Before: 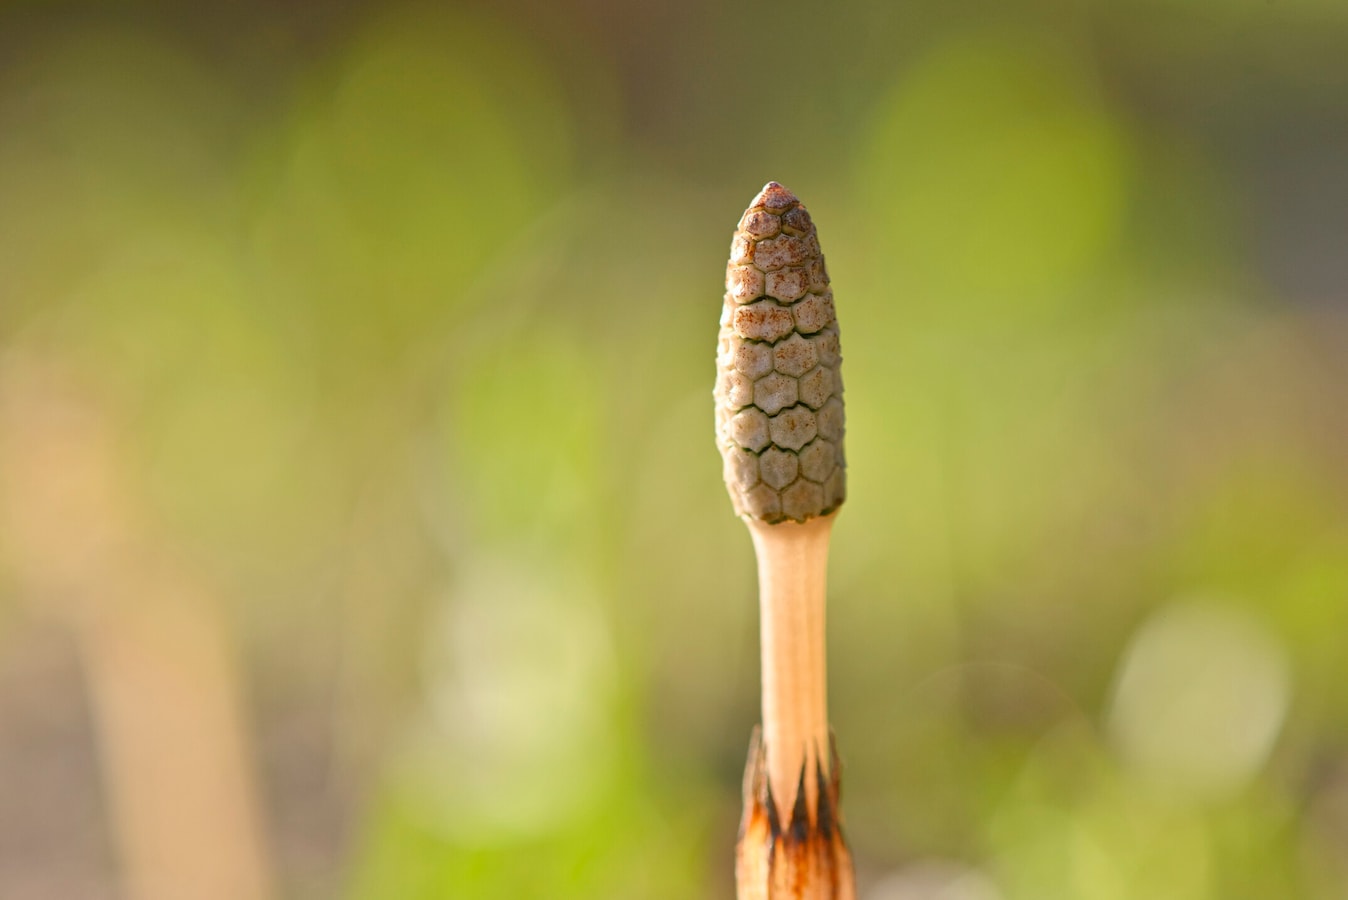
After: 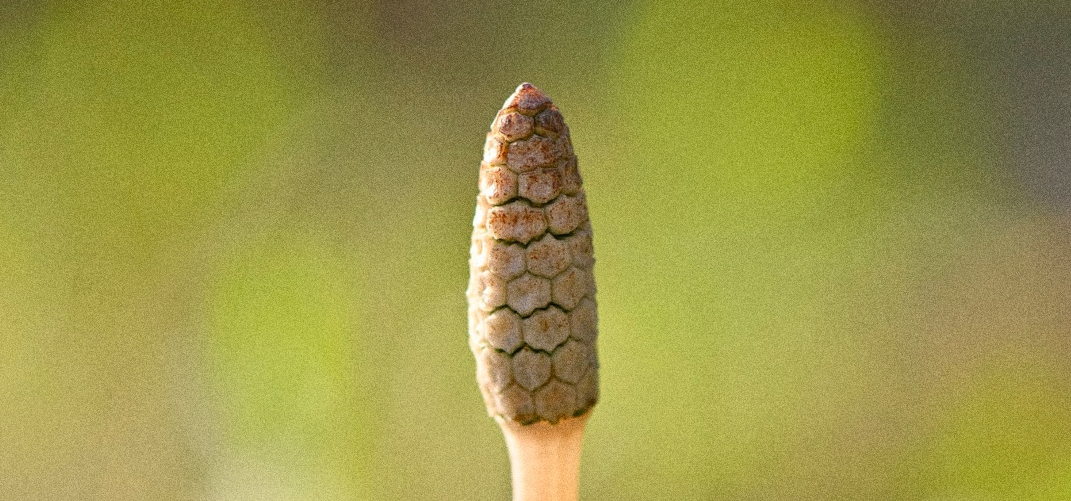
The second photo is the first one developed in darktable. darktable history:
exposure: compensate highlight preservation false
color correction: saturation 0.99
crop: left 18.38%, top 11.092%, right 2.134%, bottom 33.217%
grain: coarseness 0.09 ISO, strength 40%
